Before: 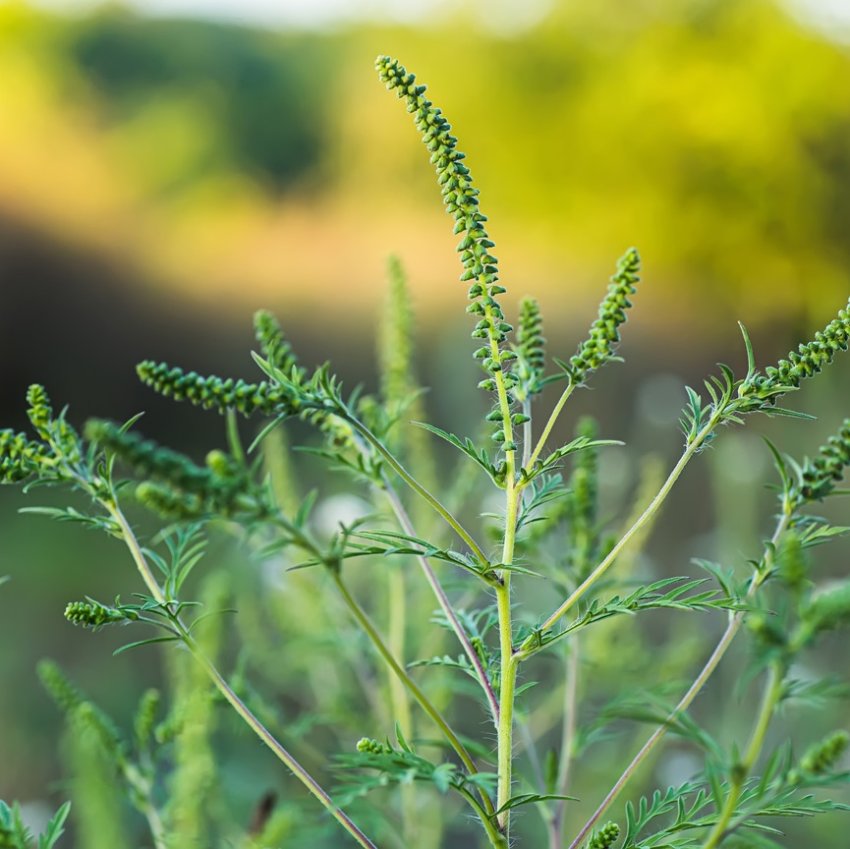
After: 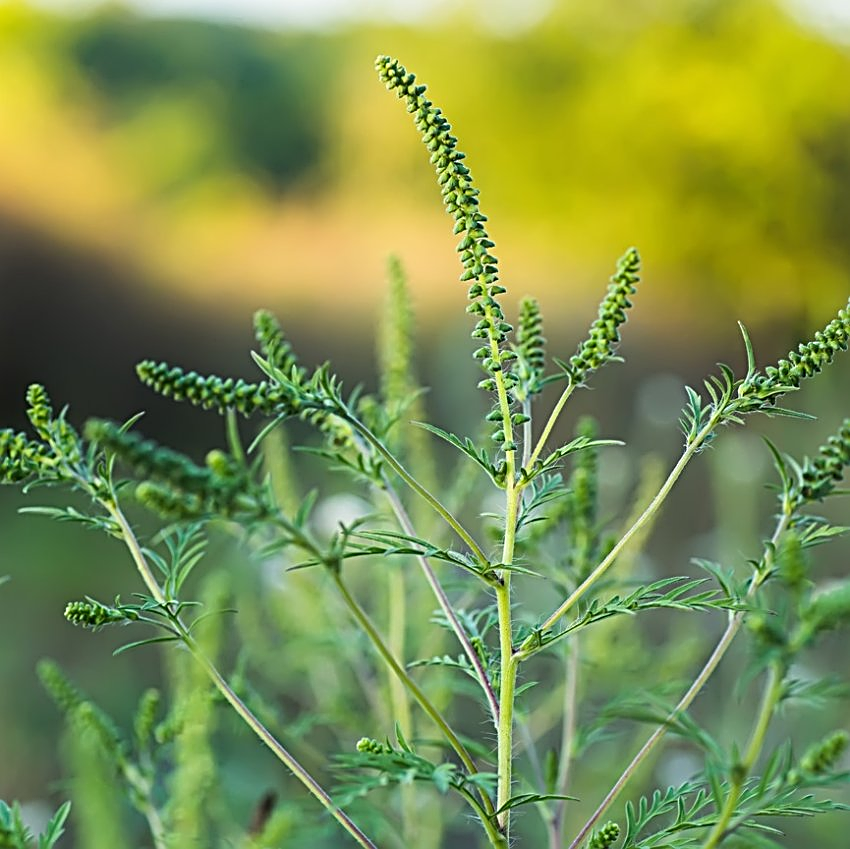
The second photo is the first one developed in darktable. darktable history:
sharpen: radius 2.711, amount 0.653
